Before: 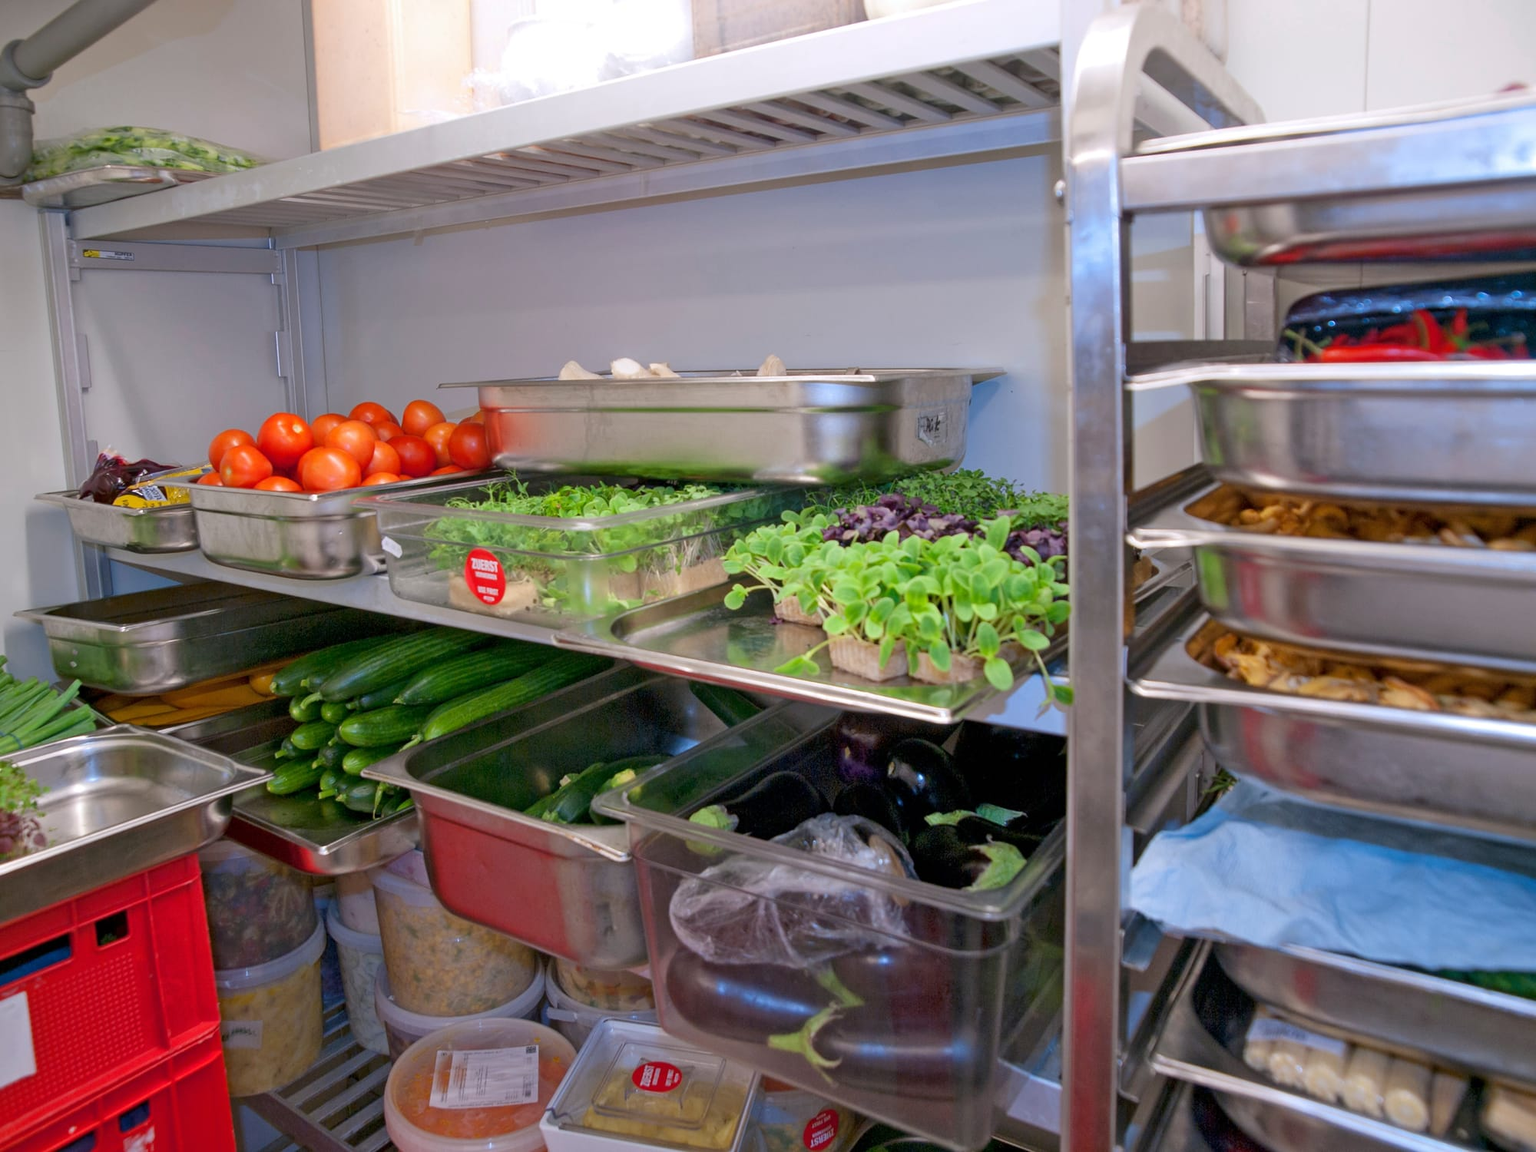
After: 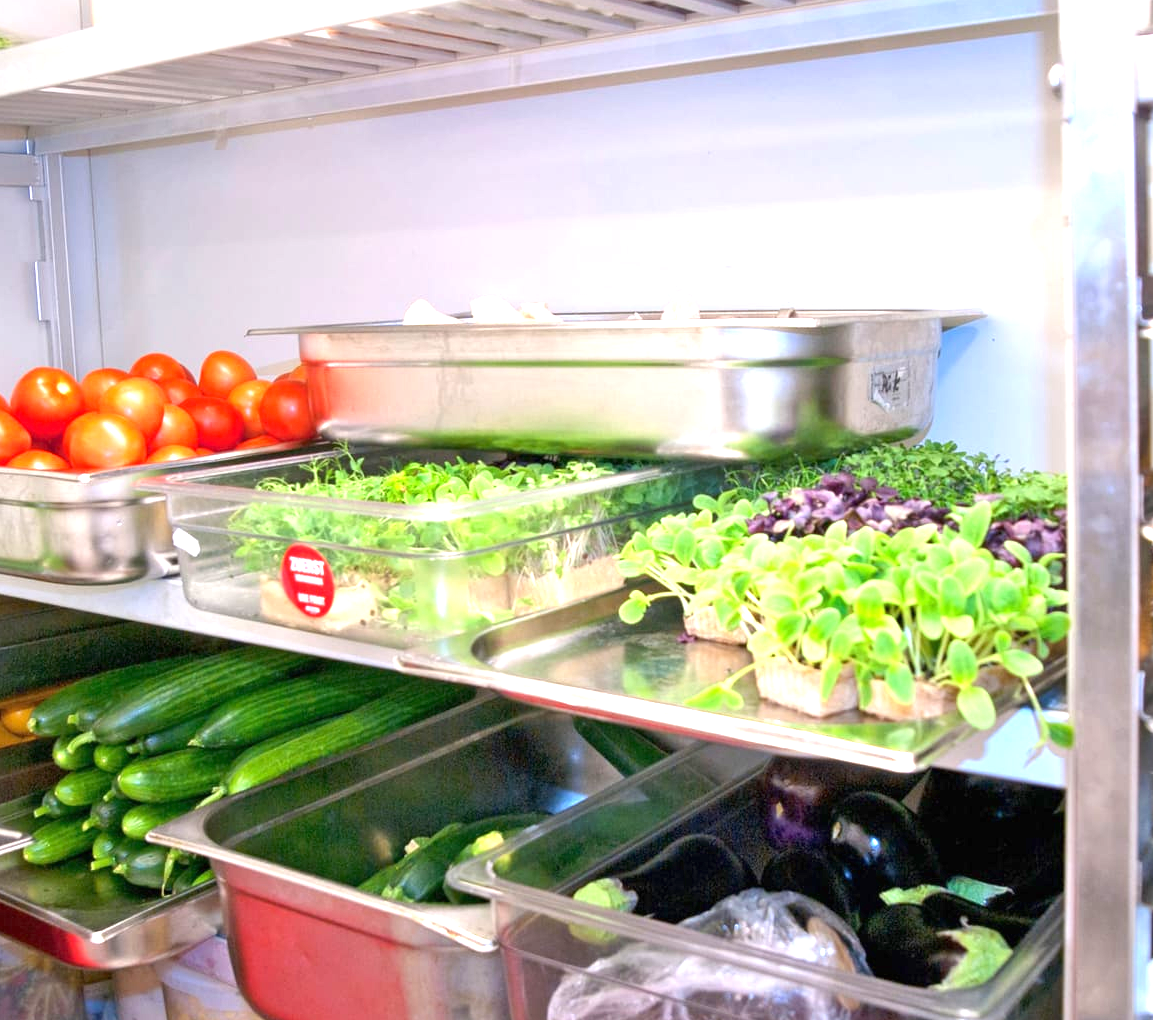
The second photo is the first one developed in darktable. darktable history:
exposure: black level correction 0, exposure 1.487 EV, compensate highlight preservation false
crop: left 16.211%, top 11.343%, right 26.098%, bottom 20.613%
